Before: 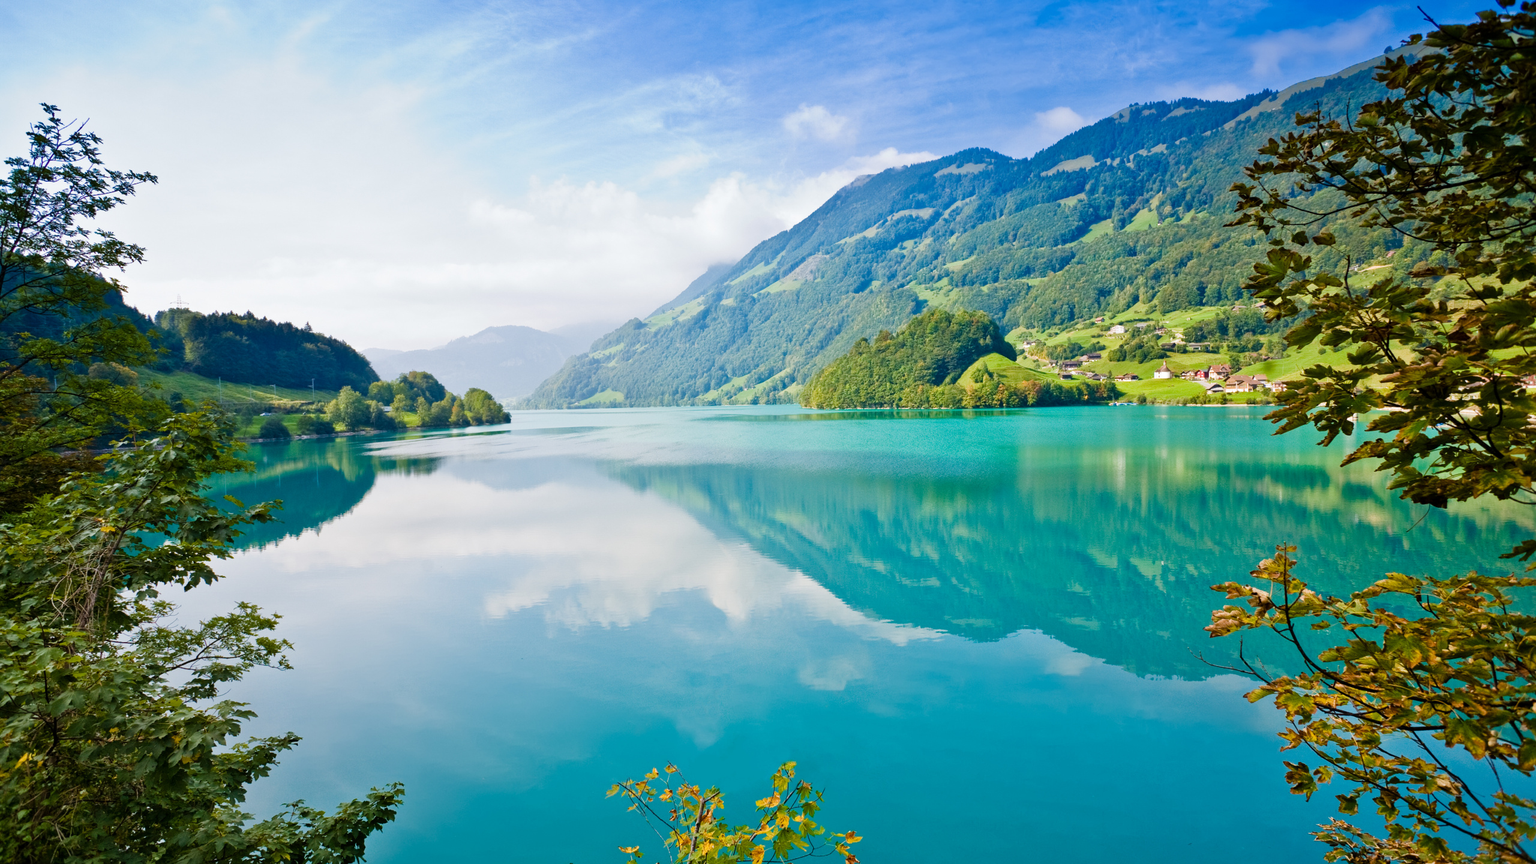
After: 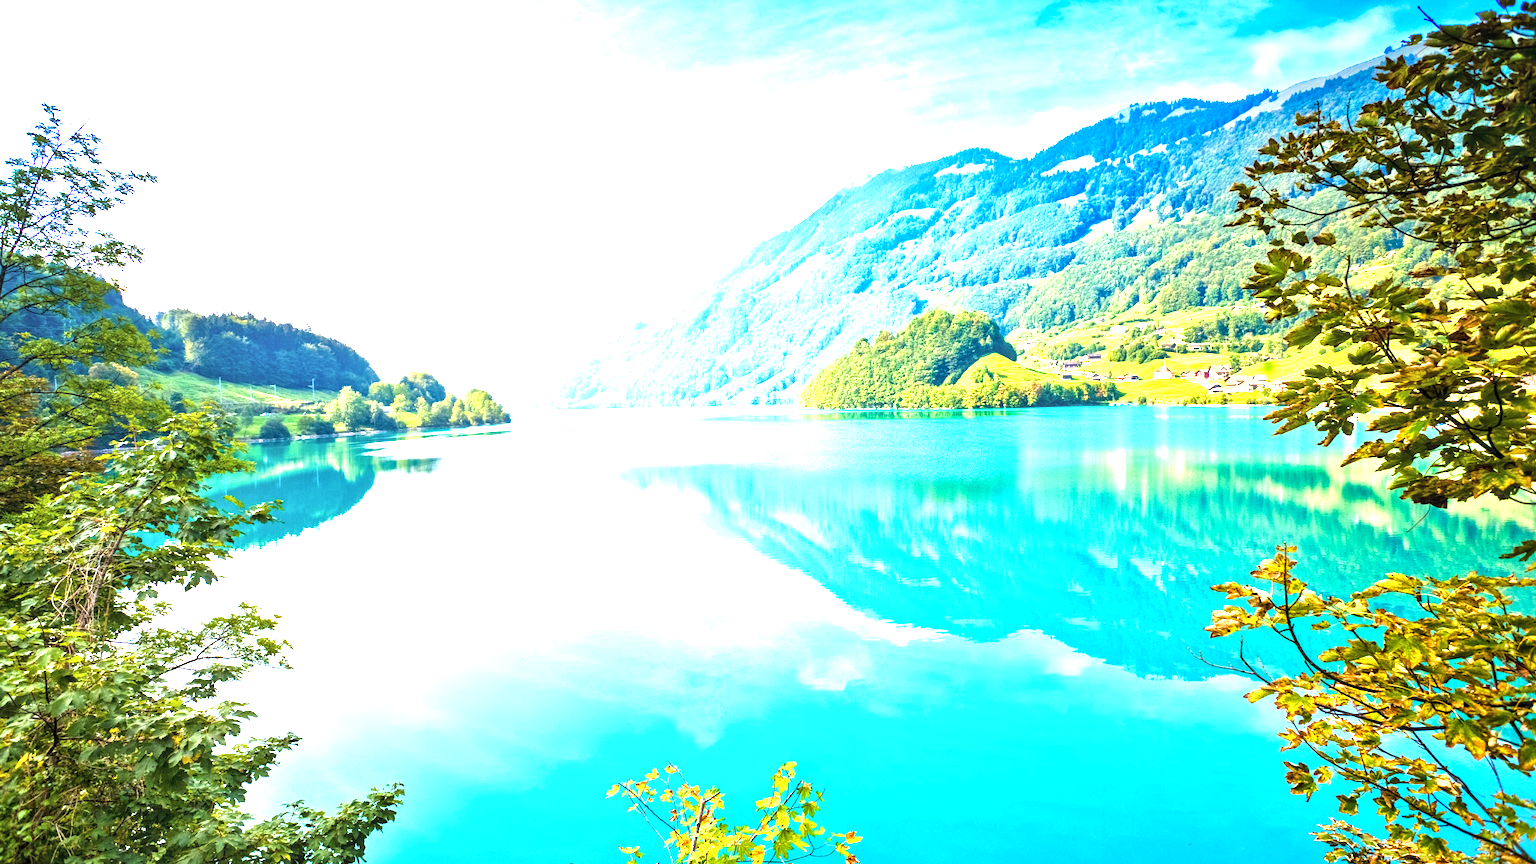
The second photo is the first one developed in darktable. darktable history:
local contrast: on, module defaults
exposure: exposure 2.011 EV, compensate highlight preservation false
